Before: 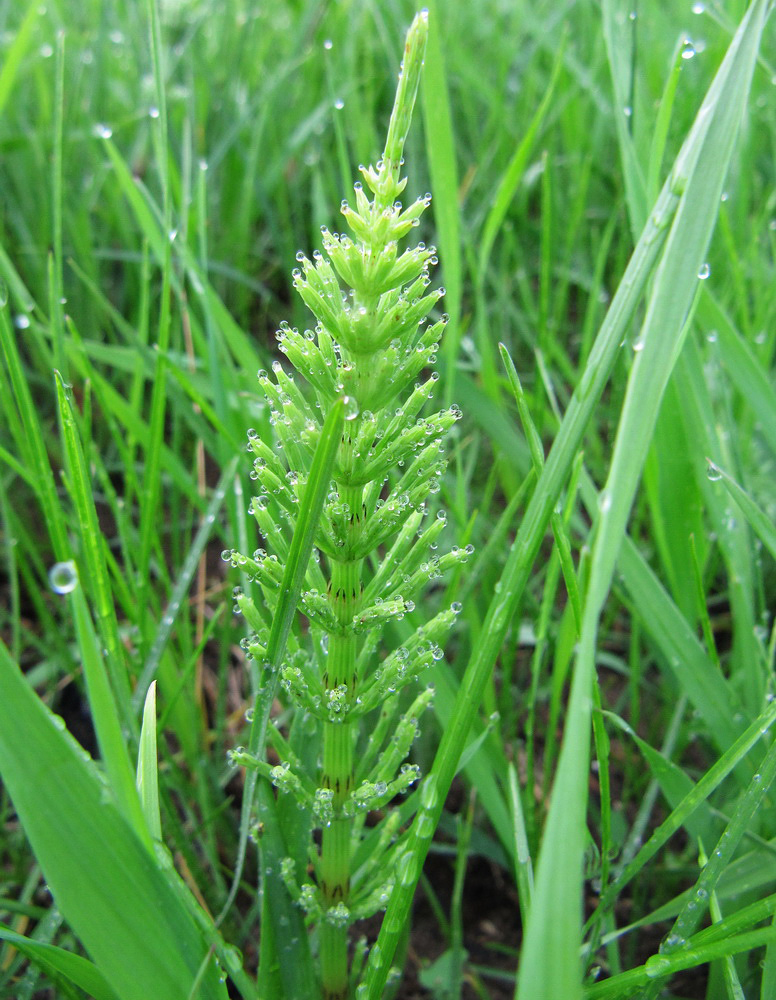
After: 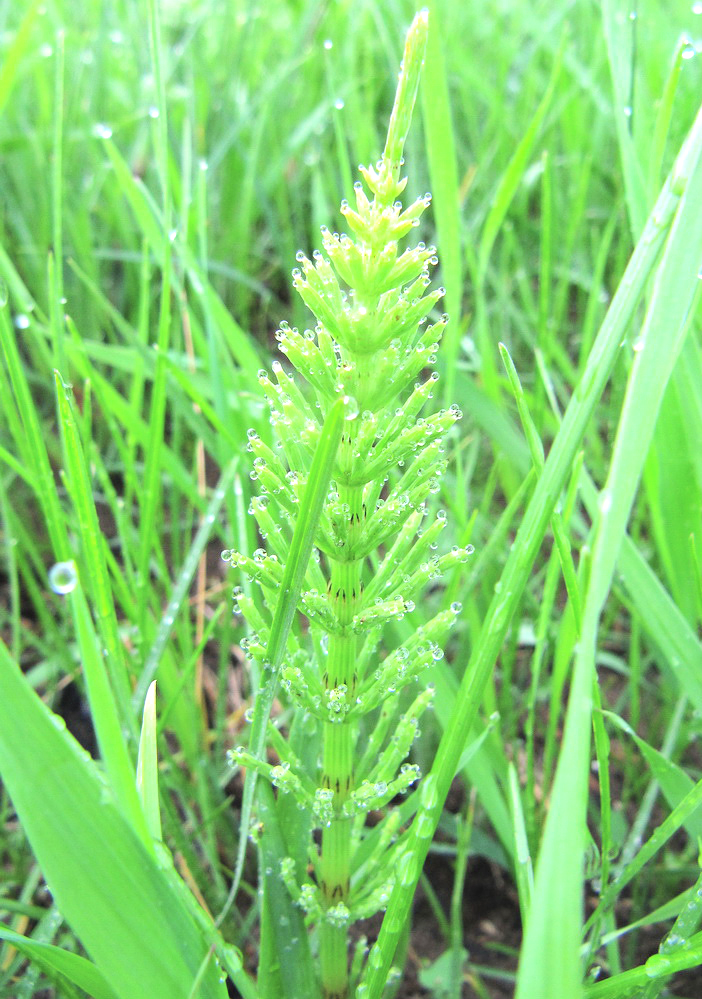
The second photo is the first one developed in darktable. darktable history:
contrast brightness saturation: contrast 0.142, brightness 0.22
exposure: black level correction 0, exposure 0.692 EV, compensate exposure bias true, compensate highlight preservation false
crop: right 9.481%, bottom 0.026%
